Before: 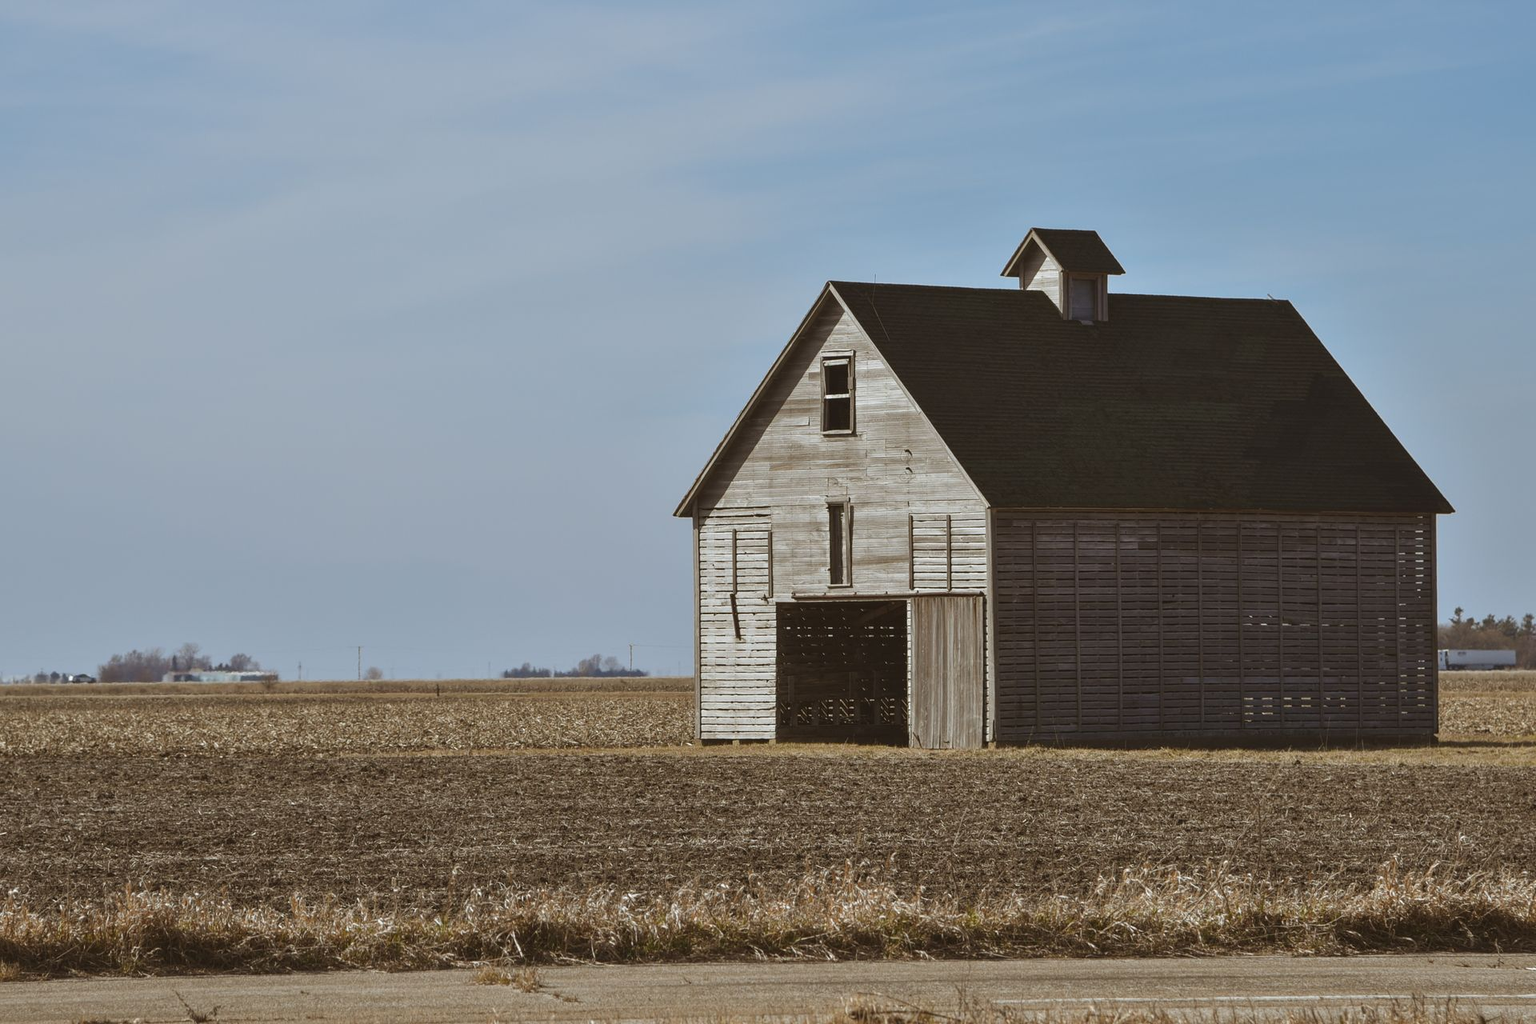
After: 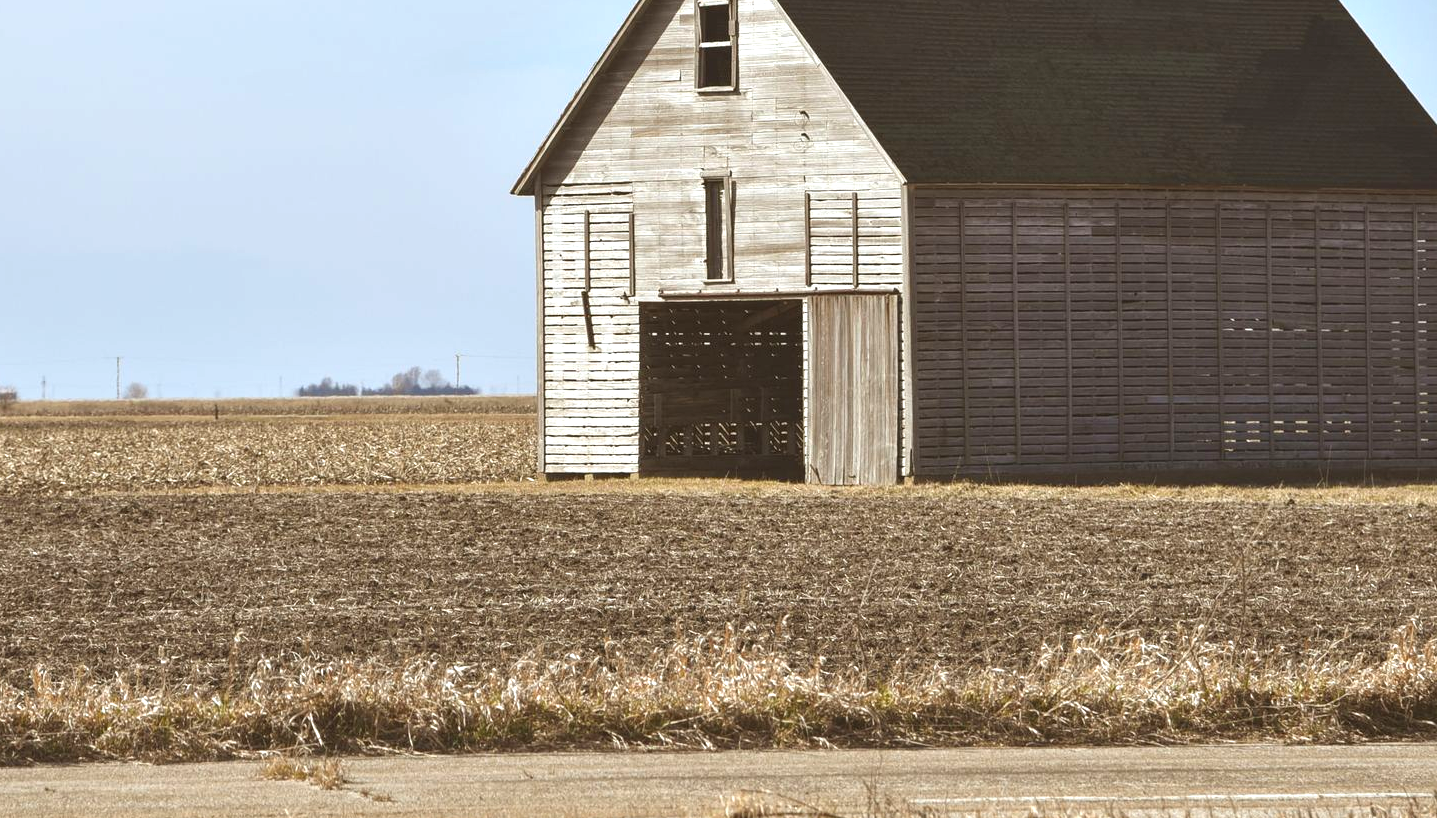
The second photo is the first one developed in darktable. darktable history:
exposure: exposure 1.001 EV, compensate highlight preservation false
crop and rotate: left 17.262%, top 35.254%, right 7.864%, bottom 0.784%
